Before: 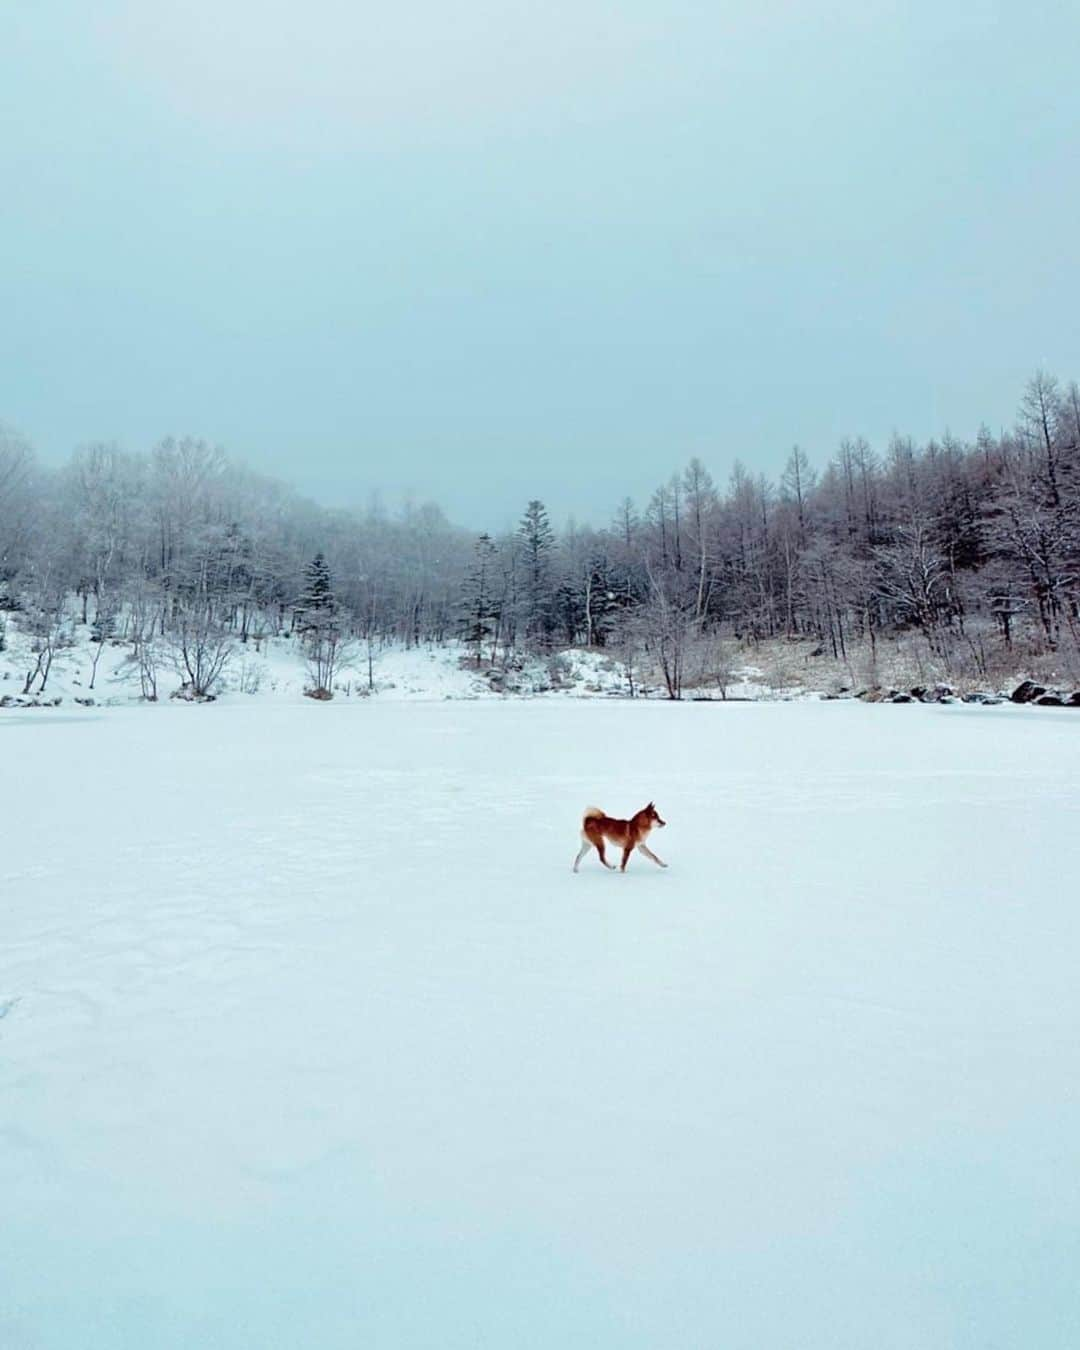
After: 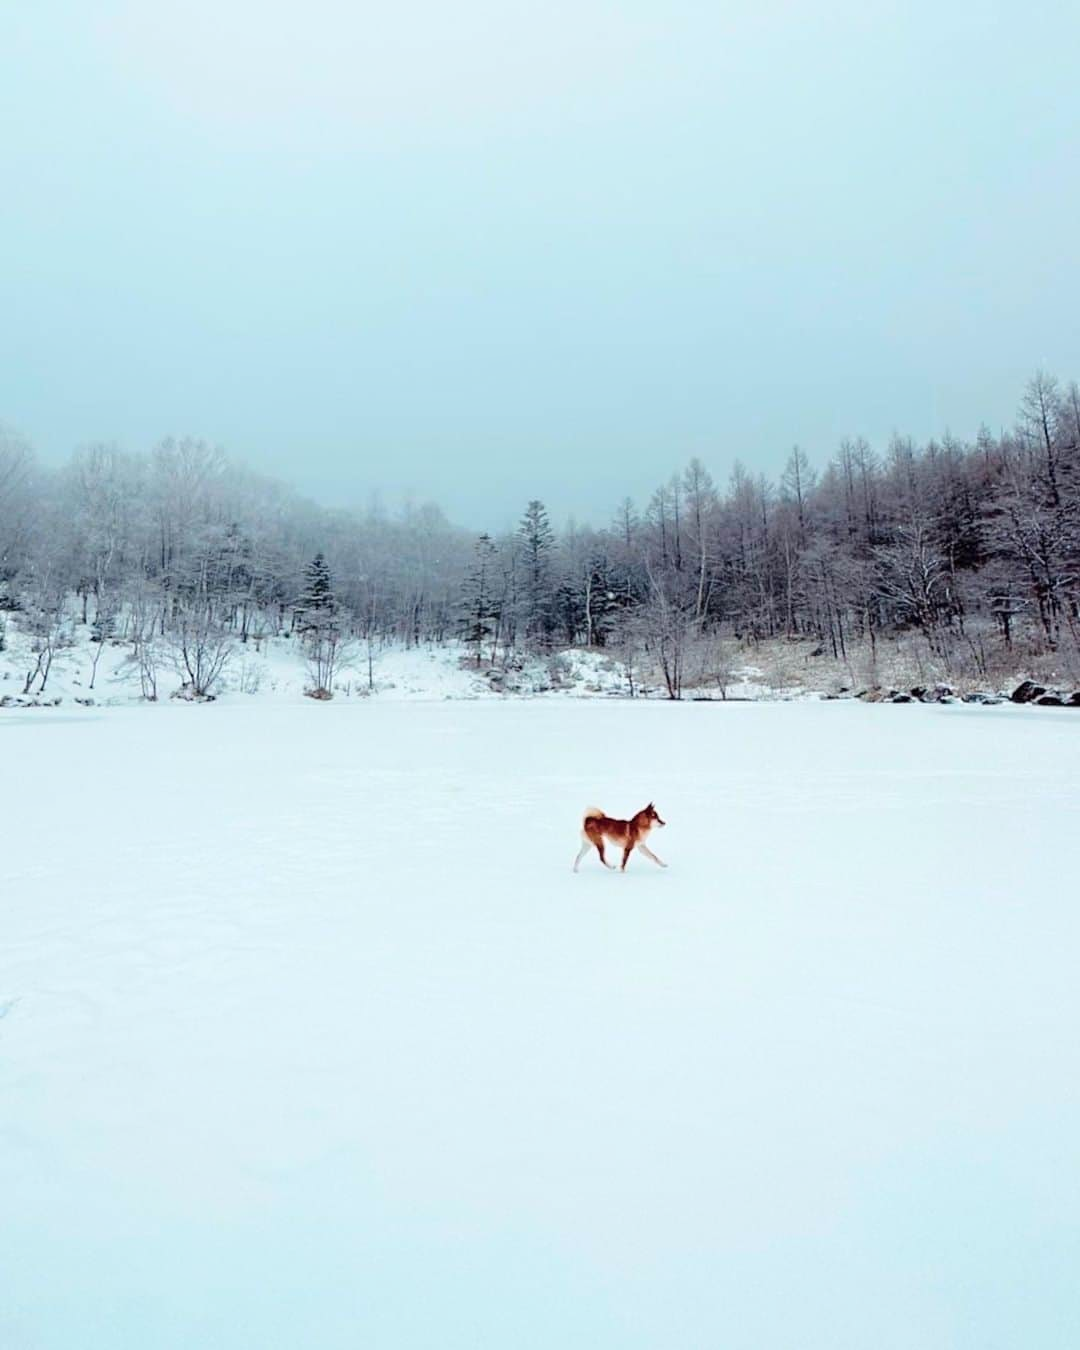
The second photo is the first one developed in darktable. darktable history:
shadows and highlights: shadows -22.53, highlights 44.42, soften with gaussian
